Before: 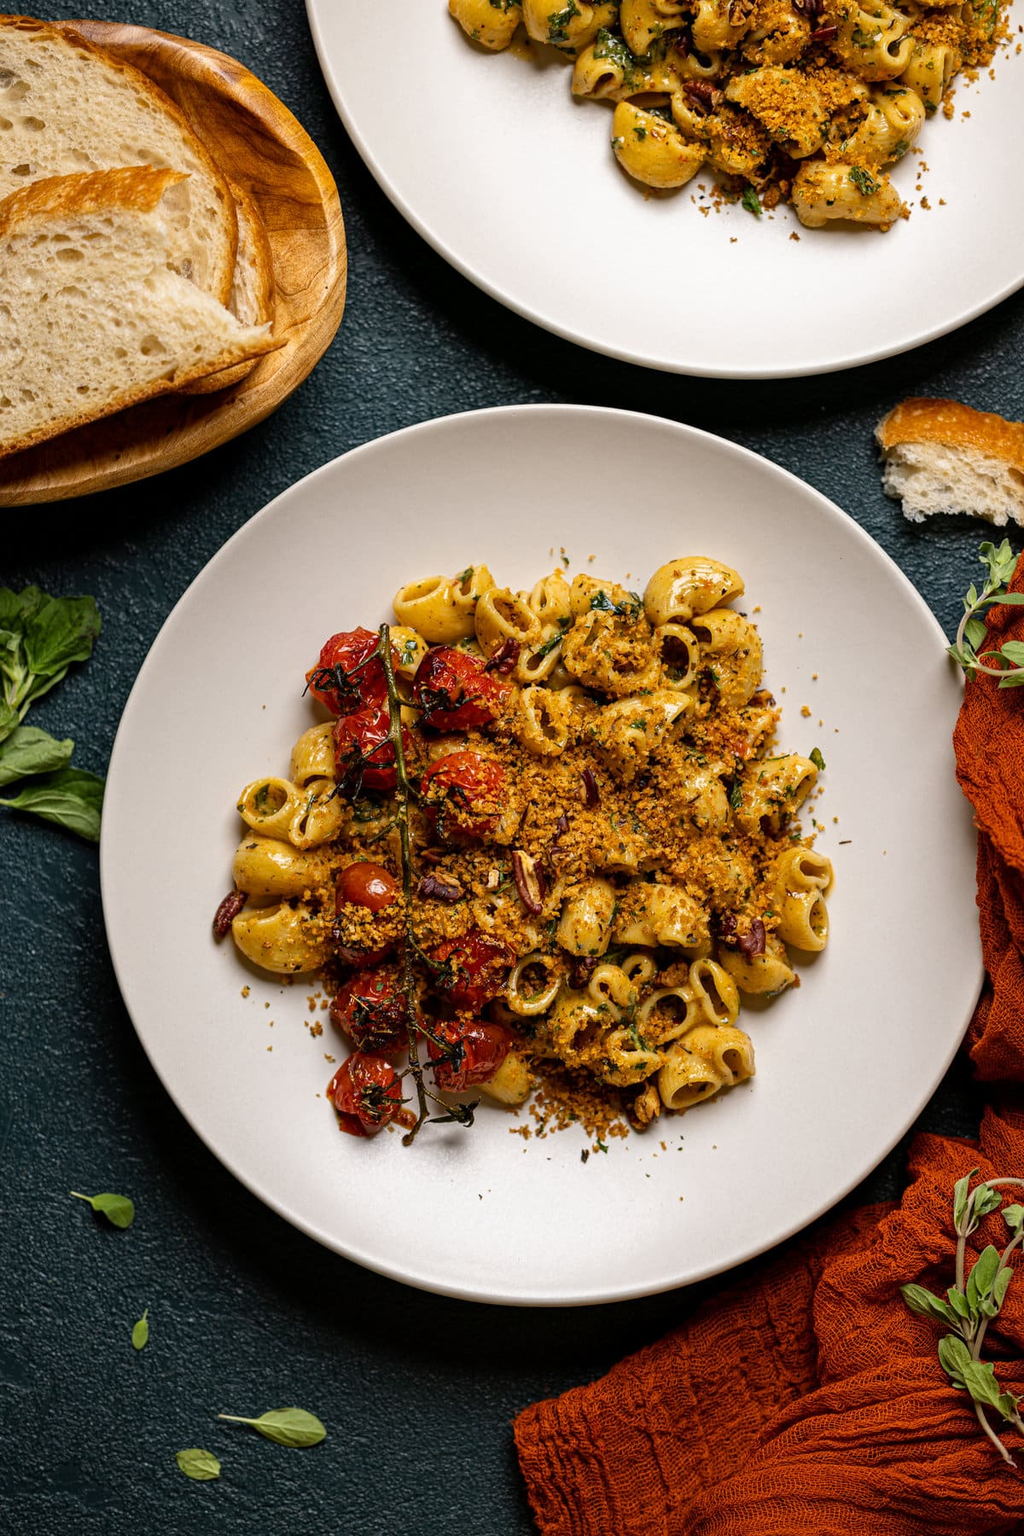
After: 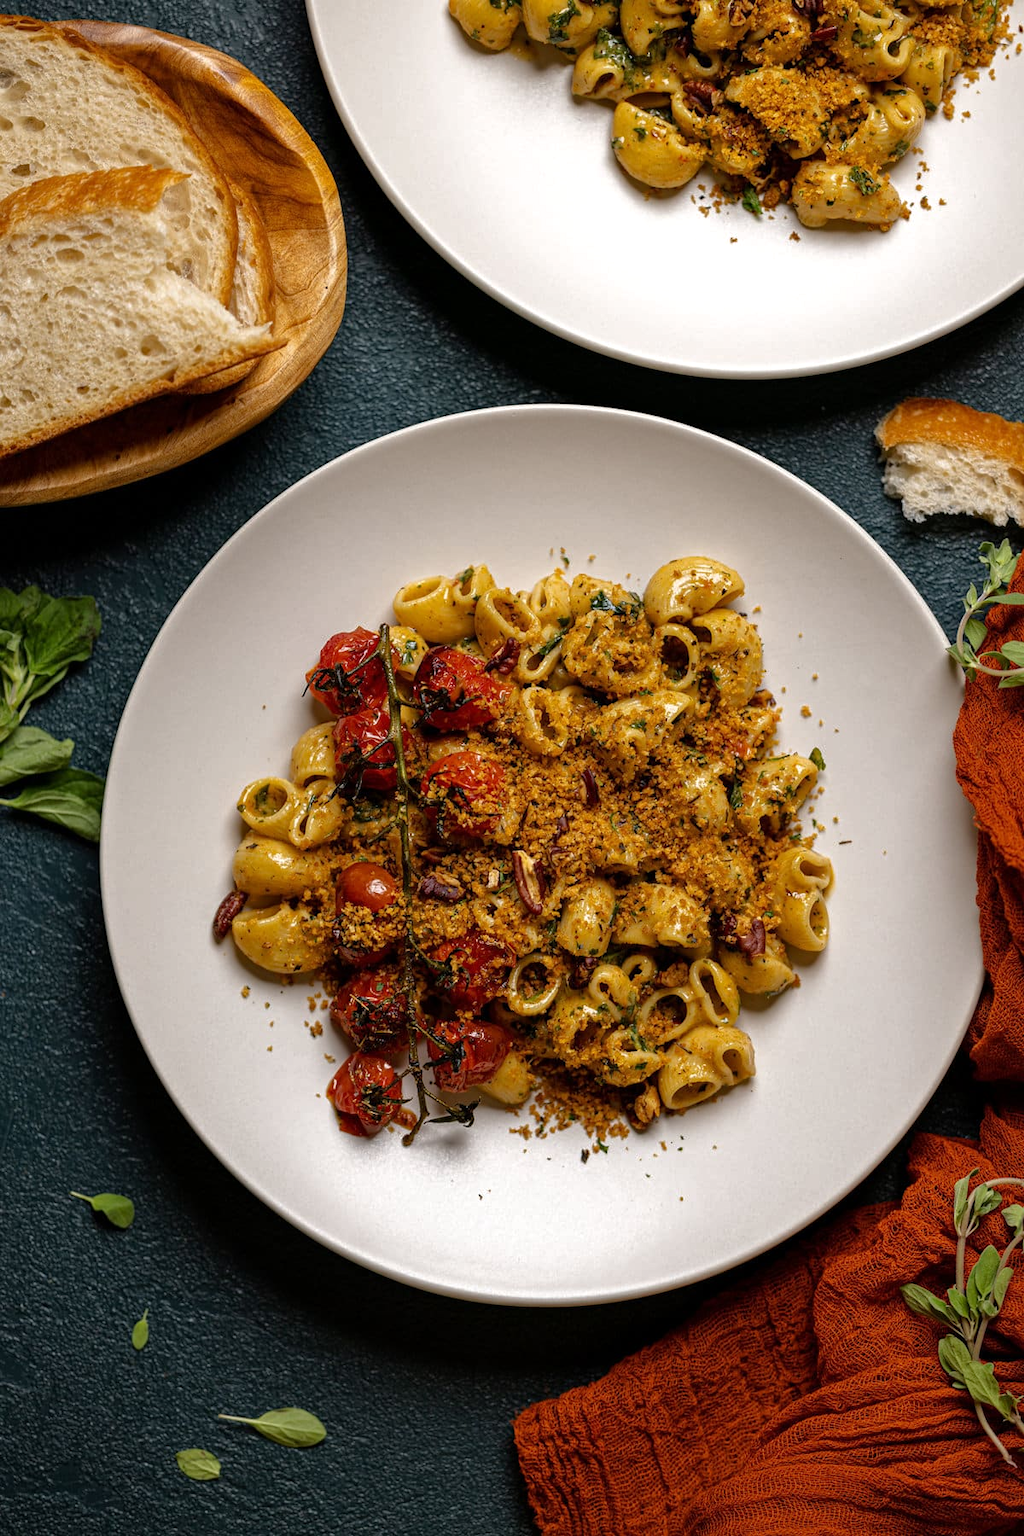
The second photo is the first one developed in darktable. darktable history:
tone equalizer: -8 EV 0 EV, -7 EV 0.003 EV, -6 EV -0.001 EV, -5 EV -0.012 EV, -4 EV -0.053 EV, -3 EV -0.222 EV, -2 EV -0.294 EV, -1 EV 0.094 EV, +0 EV 0.317 EV, edges refinement/feathering 500, mask exposure compensation -1.57 EV, preserve details no
